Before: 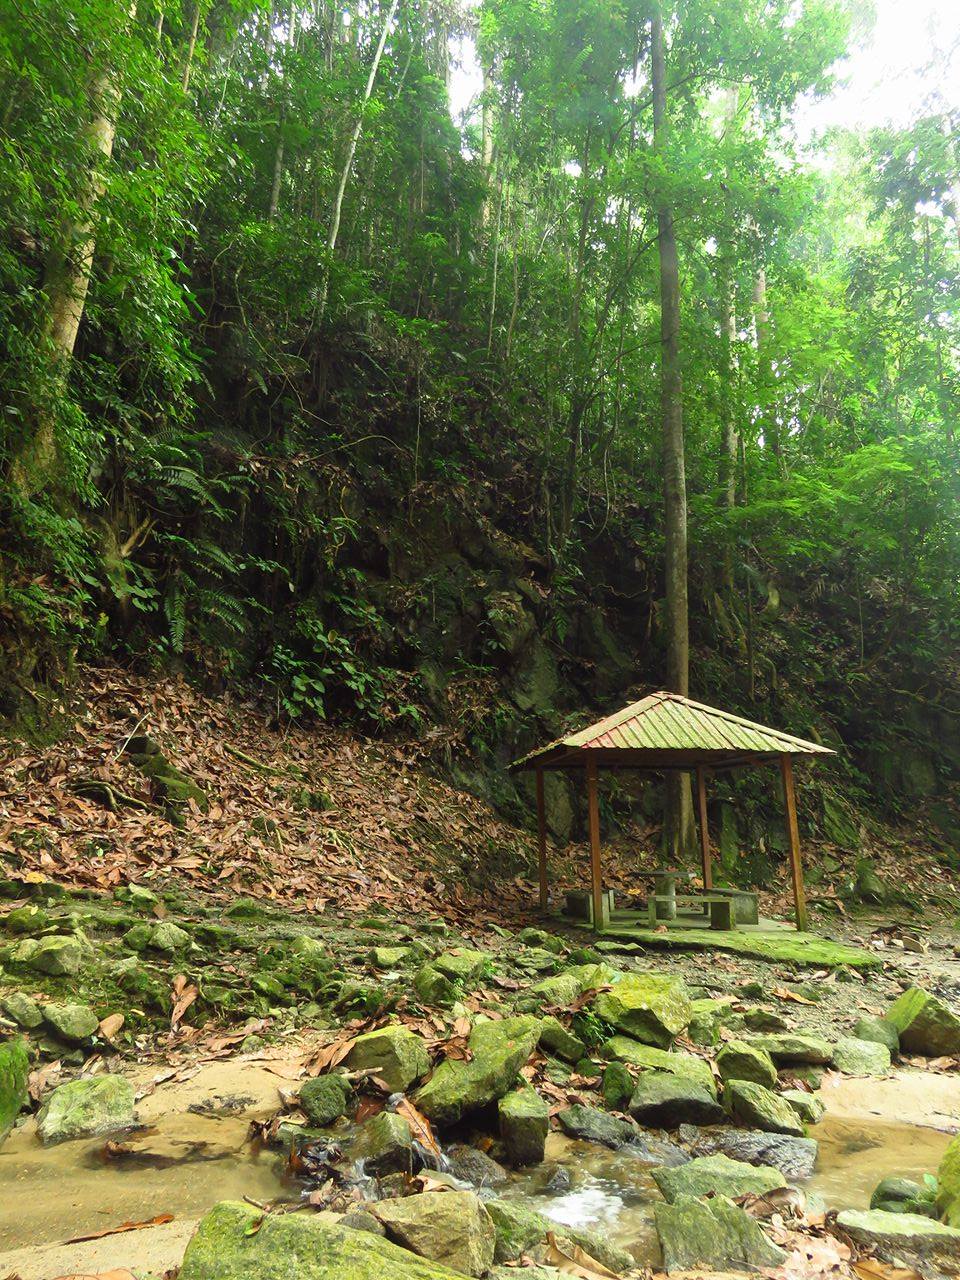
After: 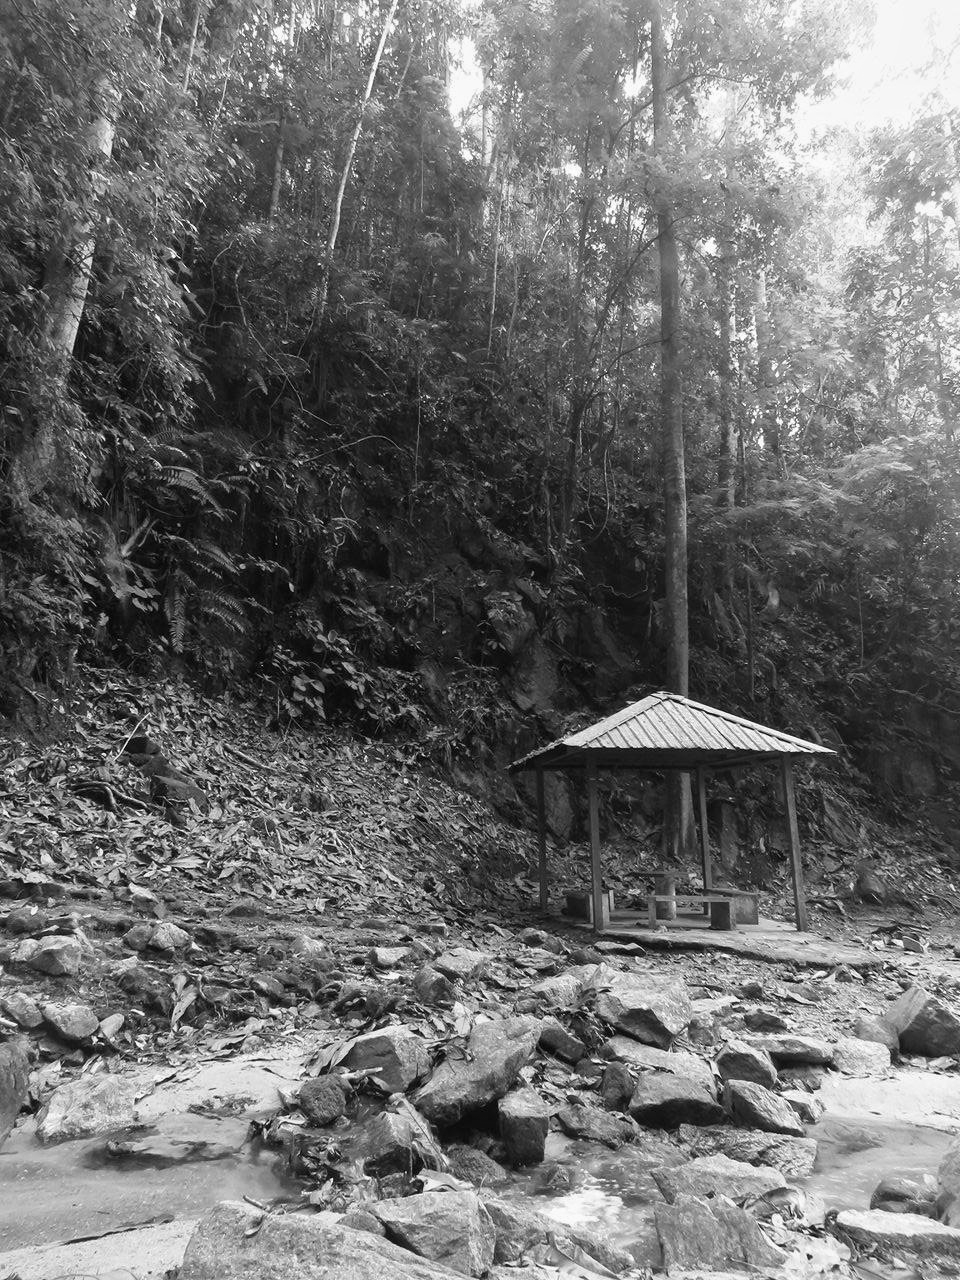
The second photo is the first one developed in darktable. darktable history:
monochrome: a -35.87, b 49.73, size 1.7
contrast brightness saturation: contrast 0.04, saturation 0.16
